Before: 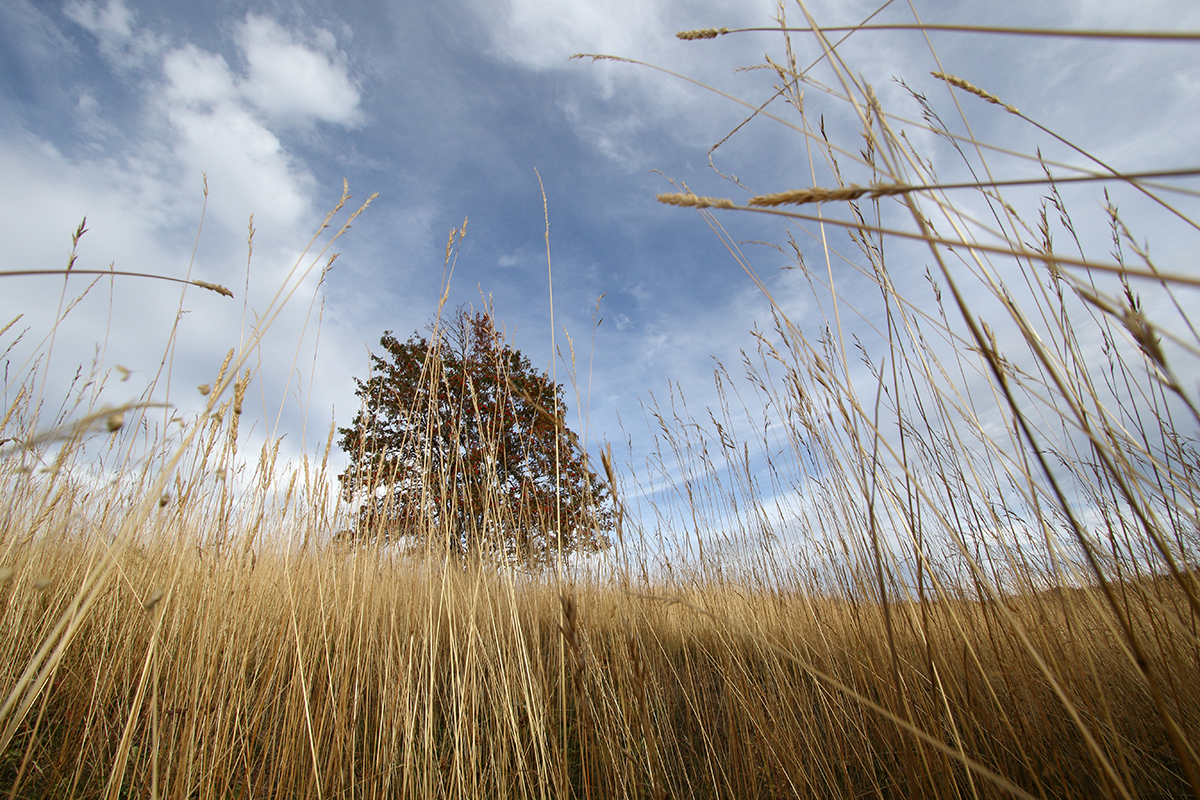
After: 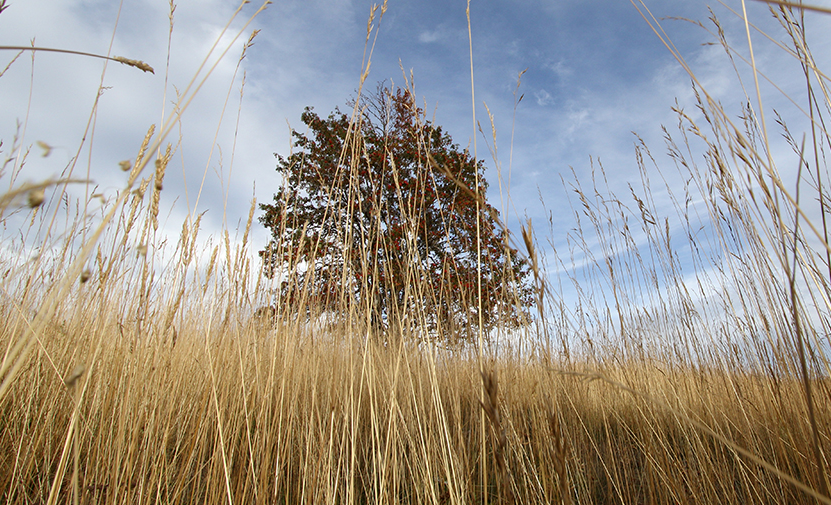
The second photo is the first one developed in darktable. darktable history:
crop: left 6.61%, top 28.093%, right 24.112%, bottom 8.686%
